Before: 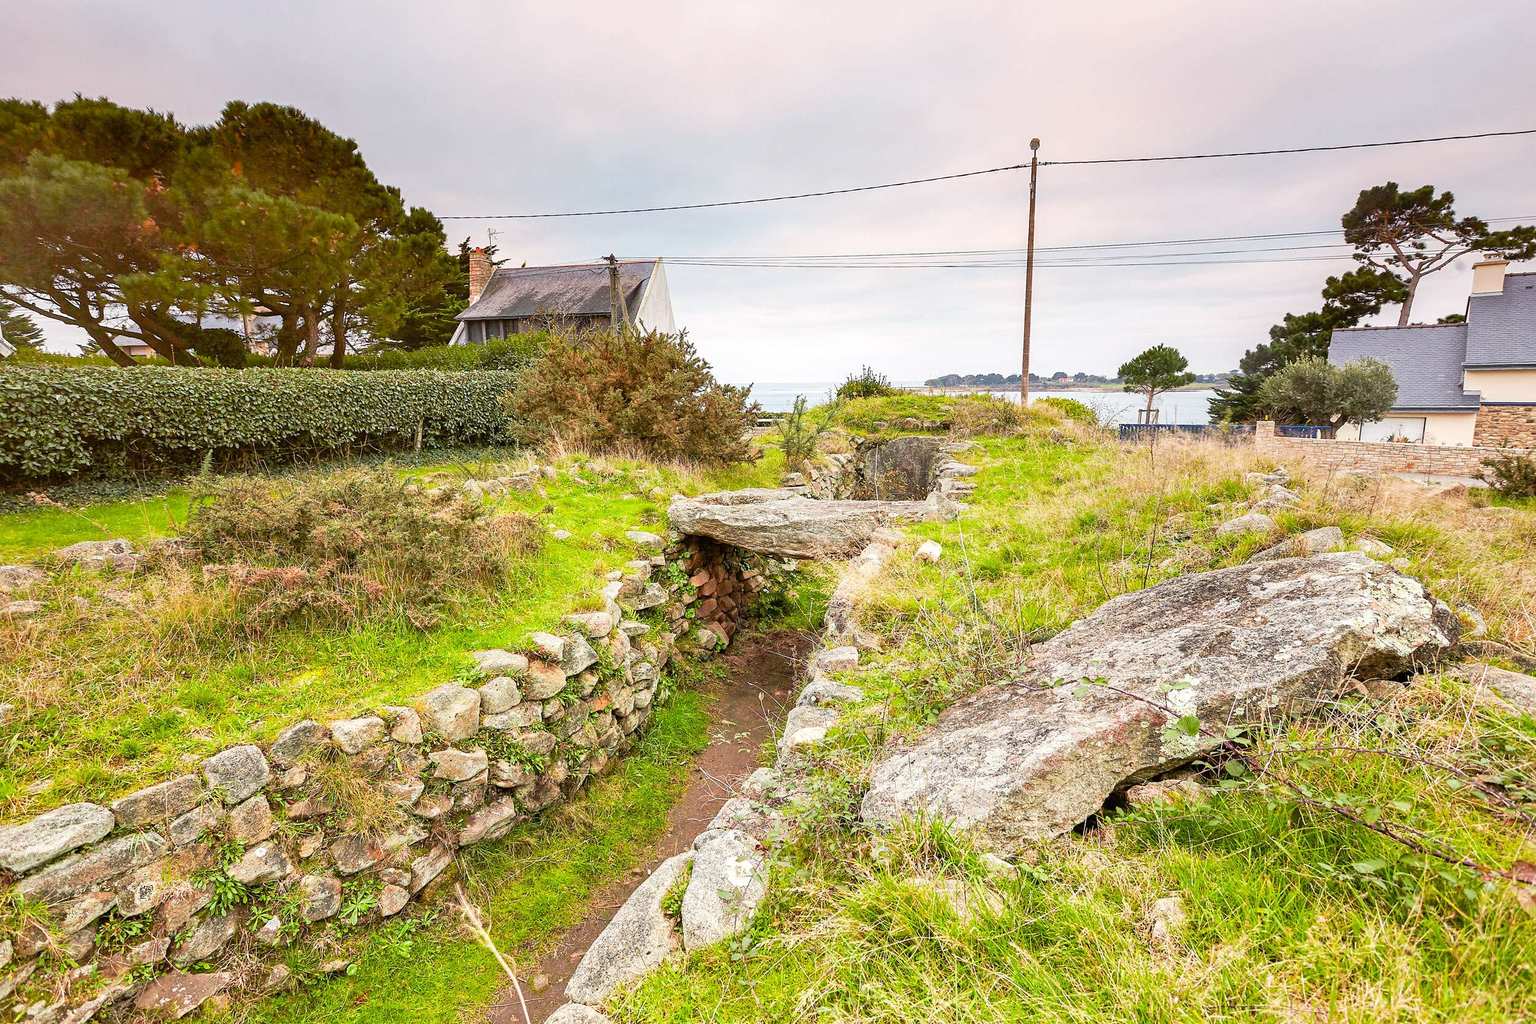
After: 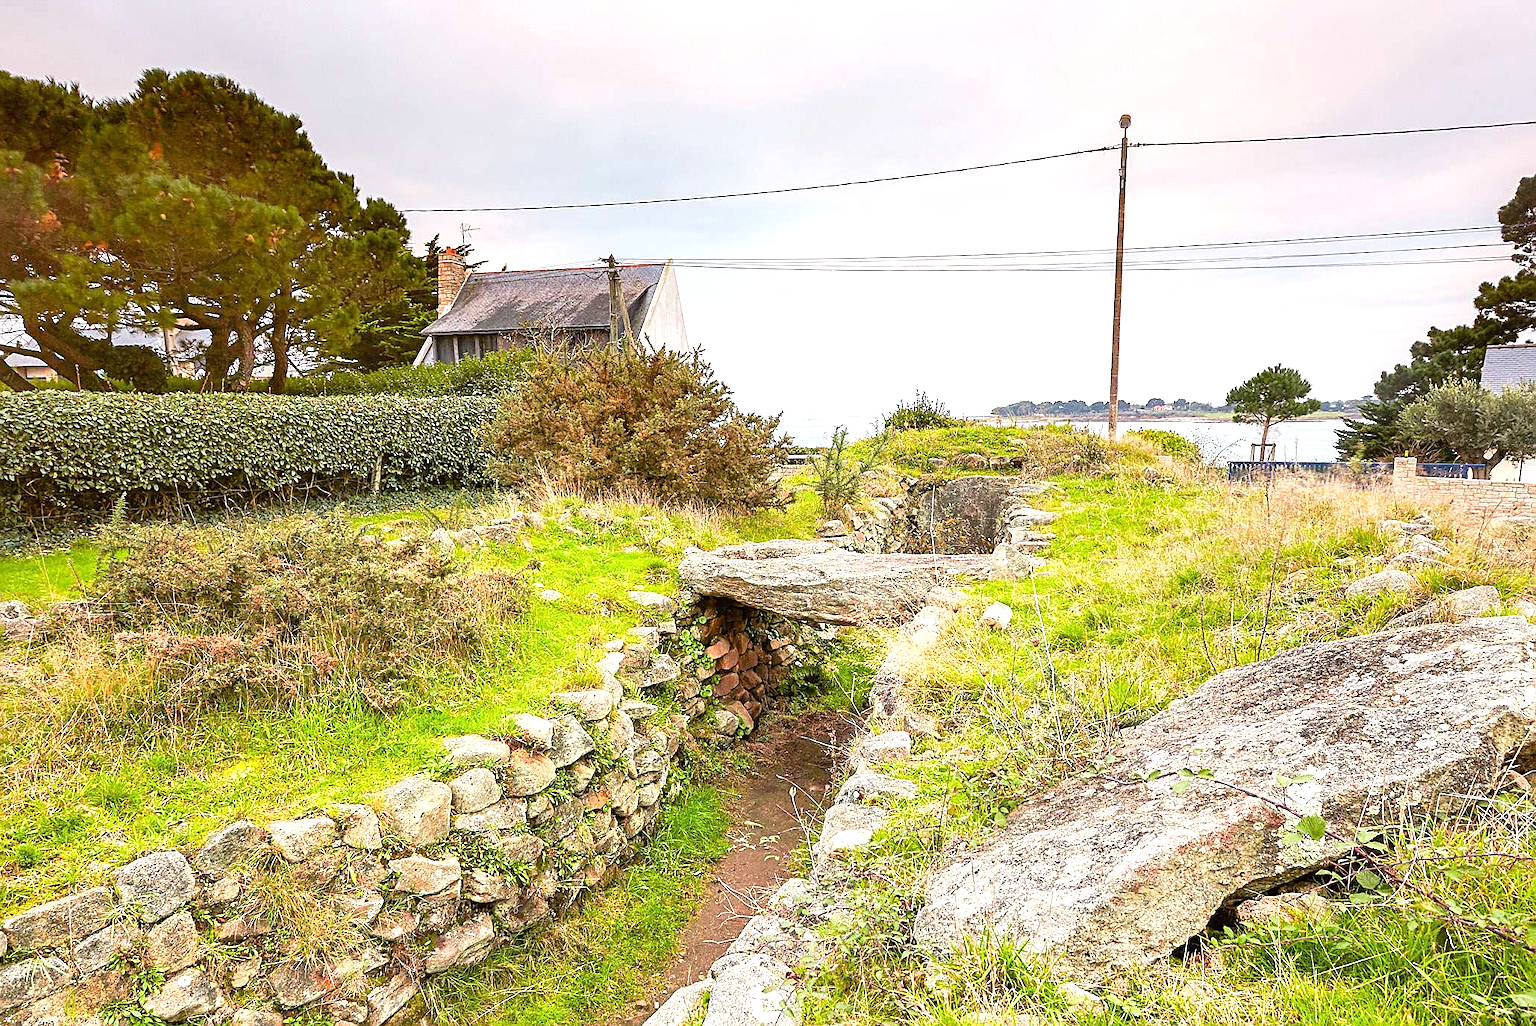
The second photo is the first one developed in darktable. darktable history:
exposure: exposure 0.37 EV, compensate highlight preservation false
crop and rotate: left 7.087%, top 4.436%, right 10.572%, bottom 12.947%
sharpen: on, module defaults
